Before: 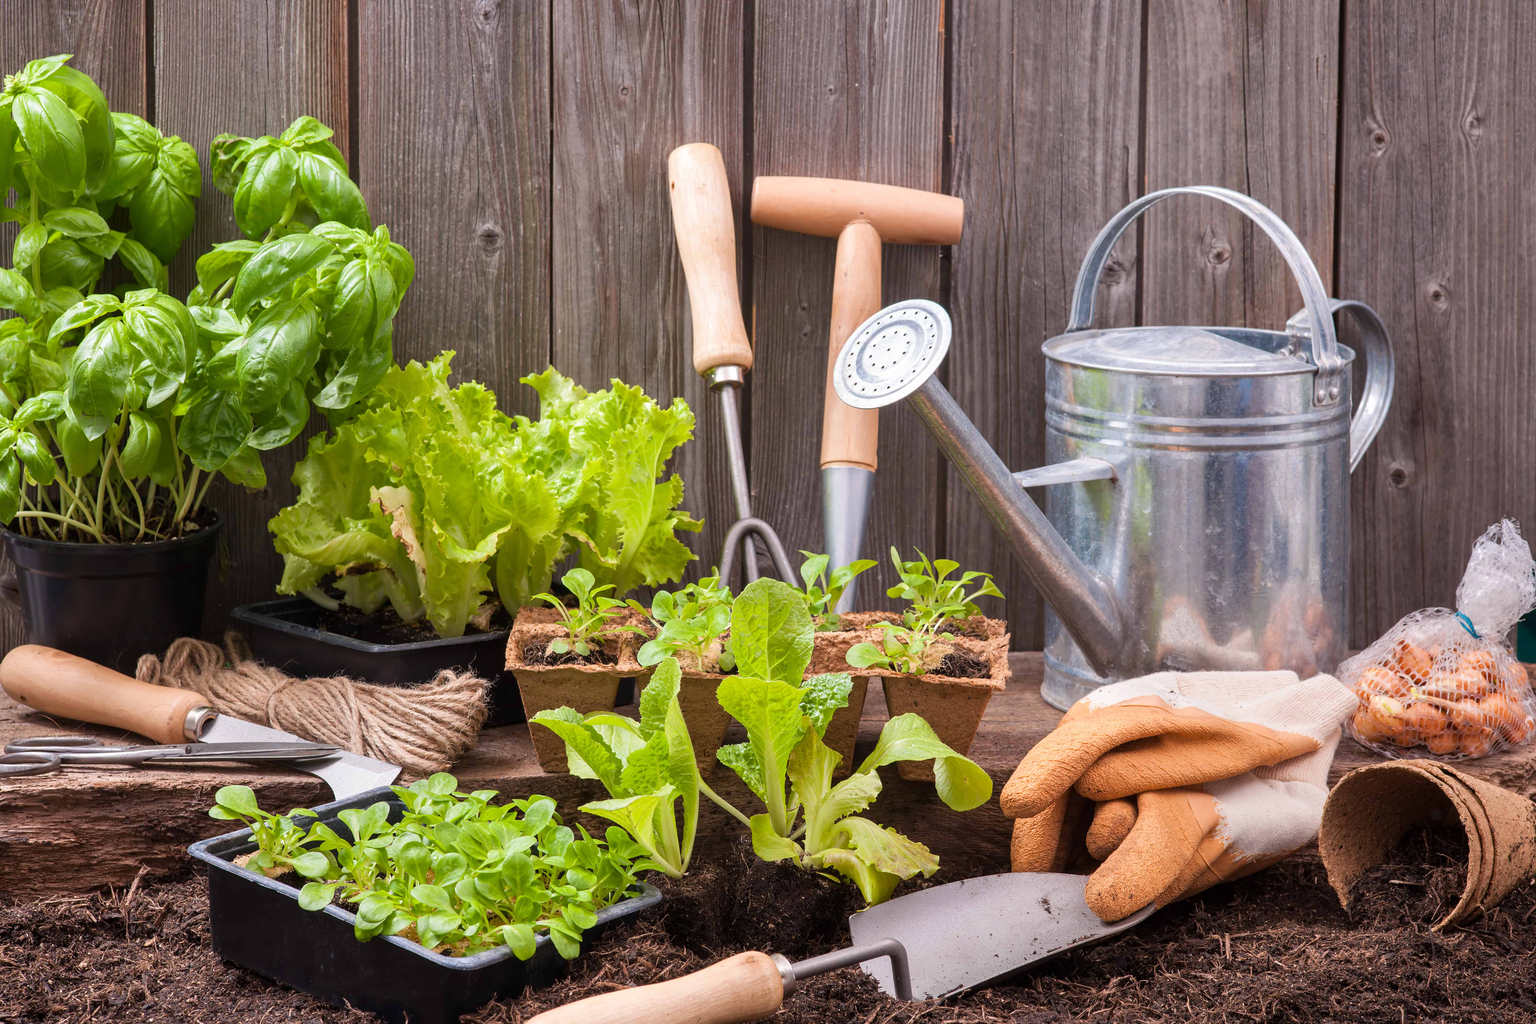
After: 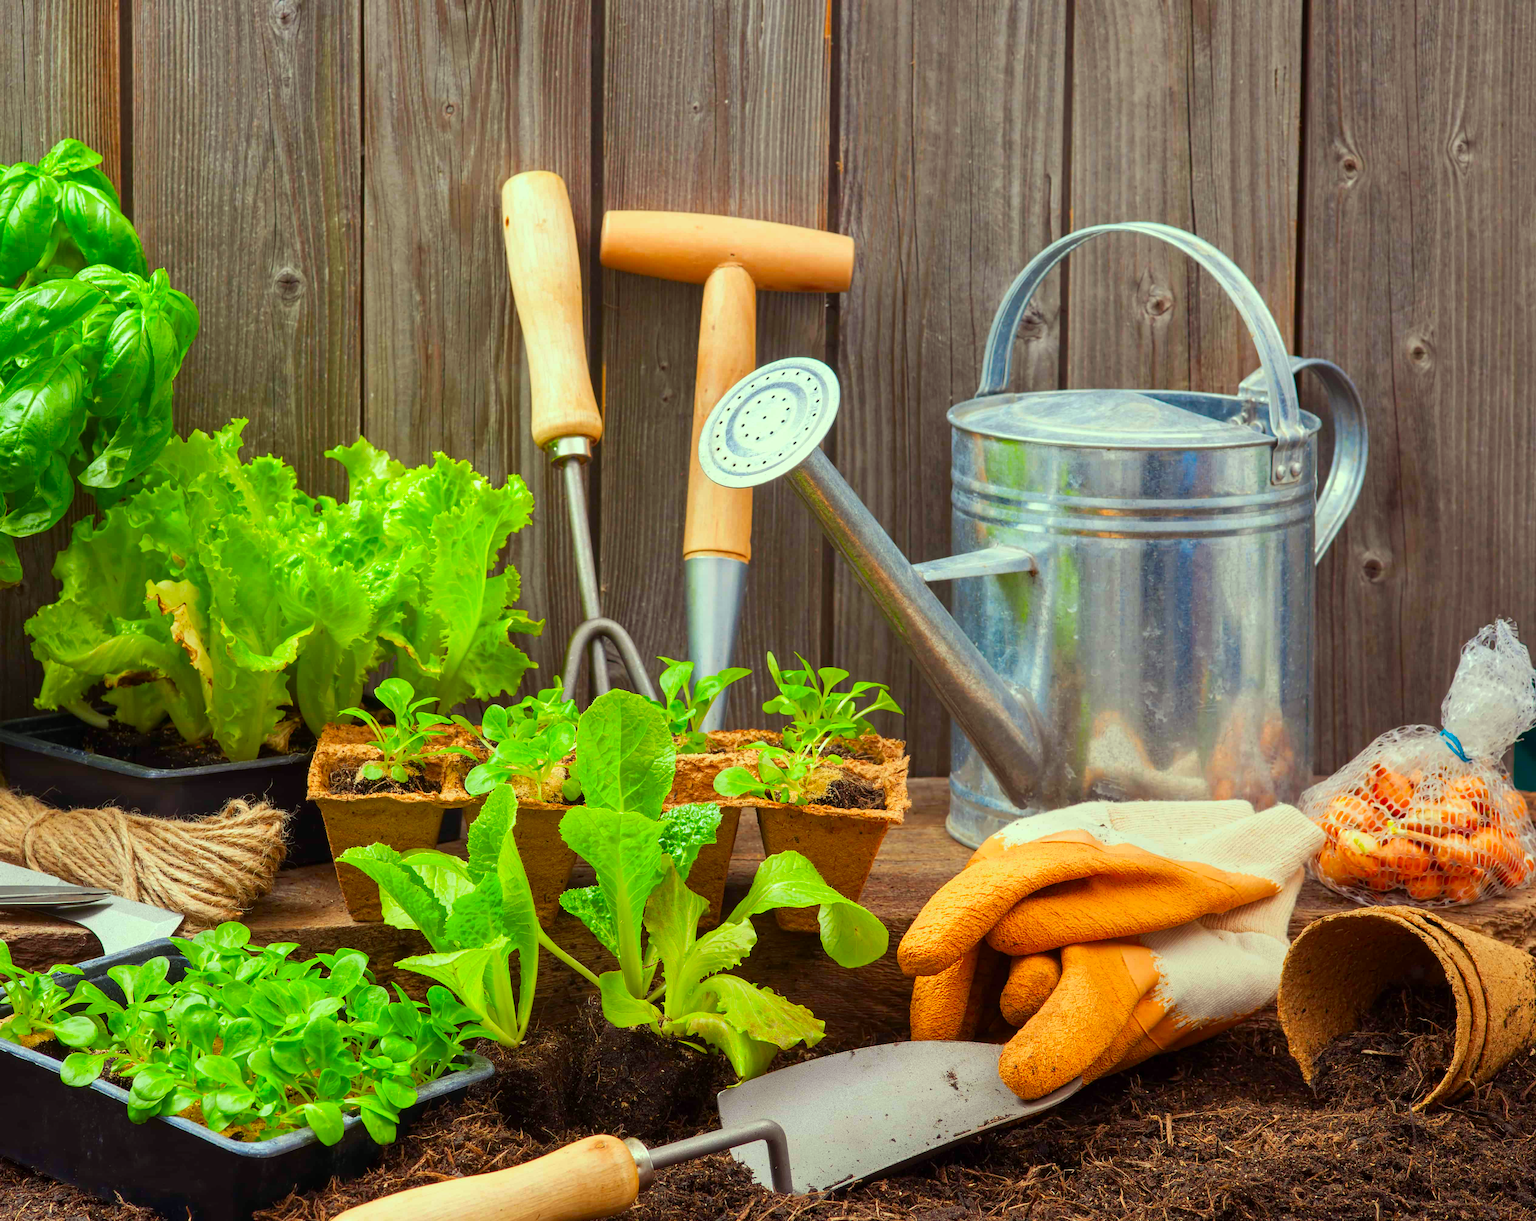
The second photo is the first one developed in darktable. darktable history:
crop: left 16.145%
color correction: highlights a* -10.77, highlights b* 9.8, saturation 1.72
